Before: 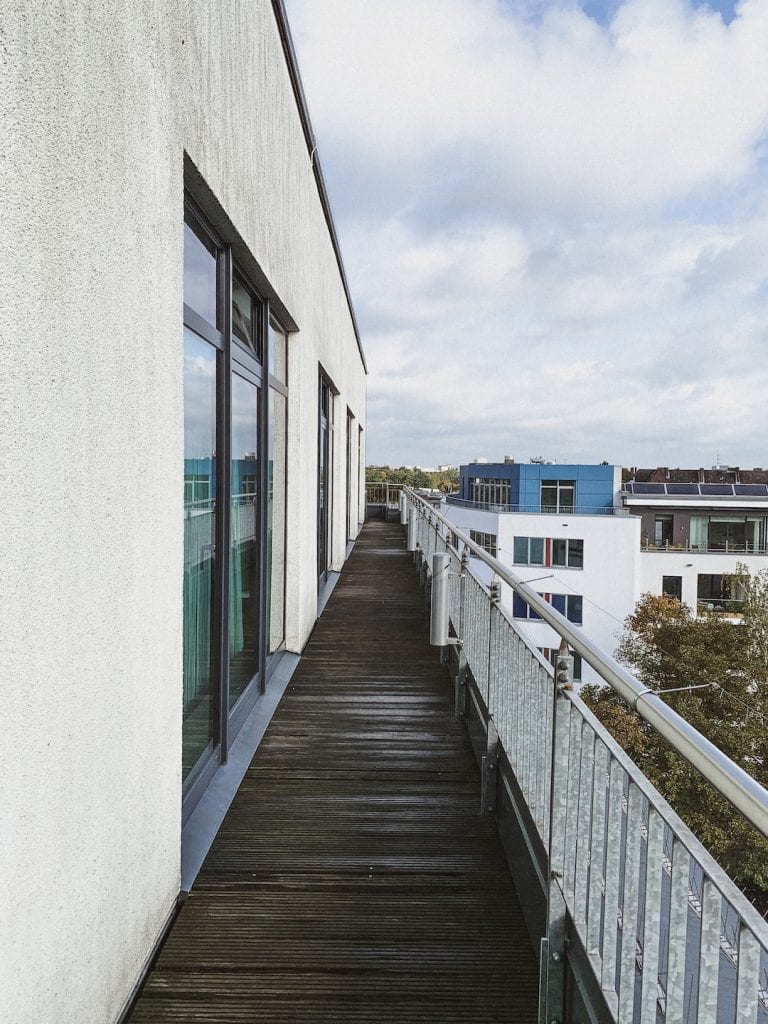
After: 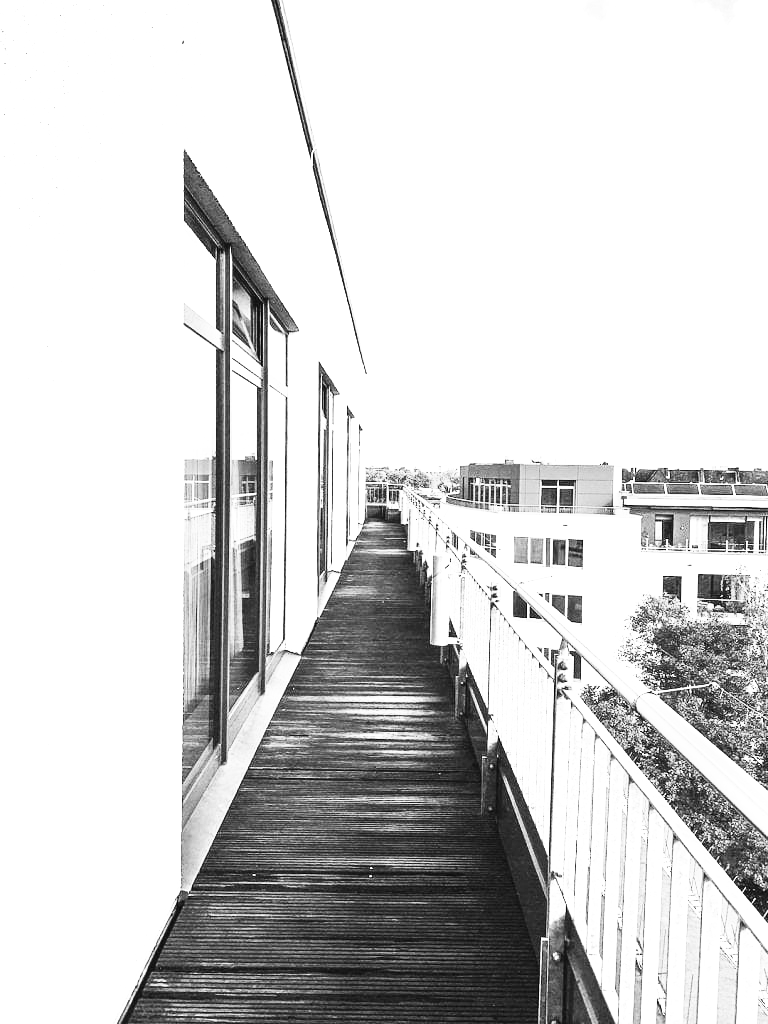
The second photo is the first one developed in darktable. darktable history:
exposure: black level correction -0.001, exposure 0.9 EV, compensate exposure bias true, compensate highlight preservation false
color balance rgb: linear chroma grading › shadows -40%, linear chroma grading › highlights 40%, linear chroma grading › global chroma 45%, linear chroma grading › mid-tones -30%, perceptual saturation grading › global saturation 55%, perceptual saturation grading › highlights -50%, perceptual saturation grading › mid-tones 40%, perceptual saturation grading › shadows 30%, perceptual brilliance grading › global brilliance 20%, perceptual brilliance grading › shadows -40%, global vibrance 35%
base curve: curves: ch0 [(0, 0) (0.007, 0.004) (0.027, 0.03) (0.046, 0.07) (0.207, 0.54) (0.442, 0.872) (0.673, 0.972) (1, 1)], preserve colors none
monochrome: on, module defaults
